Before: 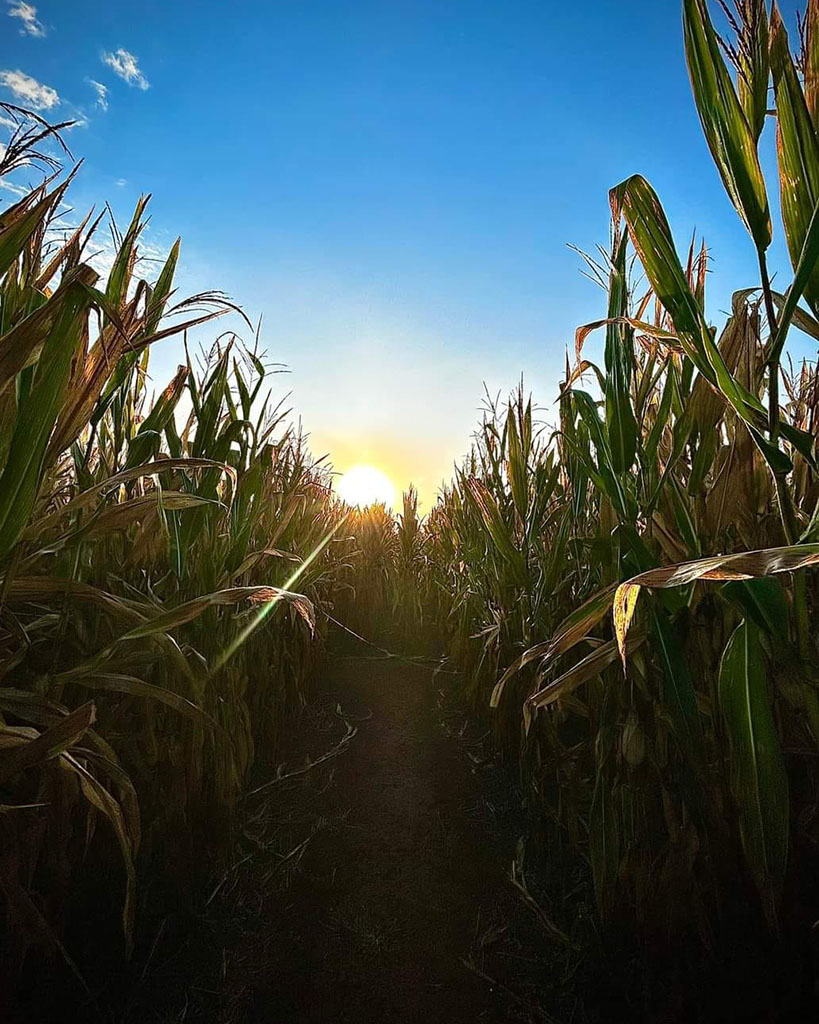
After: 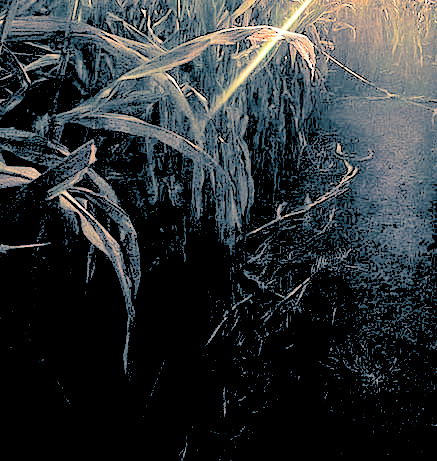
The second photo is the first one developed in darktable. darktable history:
crop and rotate: top 54.778%, right 46.61%, bottom 0.159%
contrast brightness saturation: brightness 1
color correction: highlights a* 9.03, highlights b* 8.71, shadows a* 40, shadows b* 40, saturation 0.8
exposure: black level correction 0.01, exposure 1 EV, compensate highlight preservation false
white balance: red 0.988, blue 1.017
split-toning: shadows › hue 212.4°, balance -70
local contrast: mode bilateral grid, contrast 20, coarseness 50, detail 150%, midtone range 0.2
